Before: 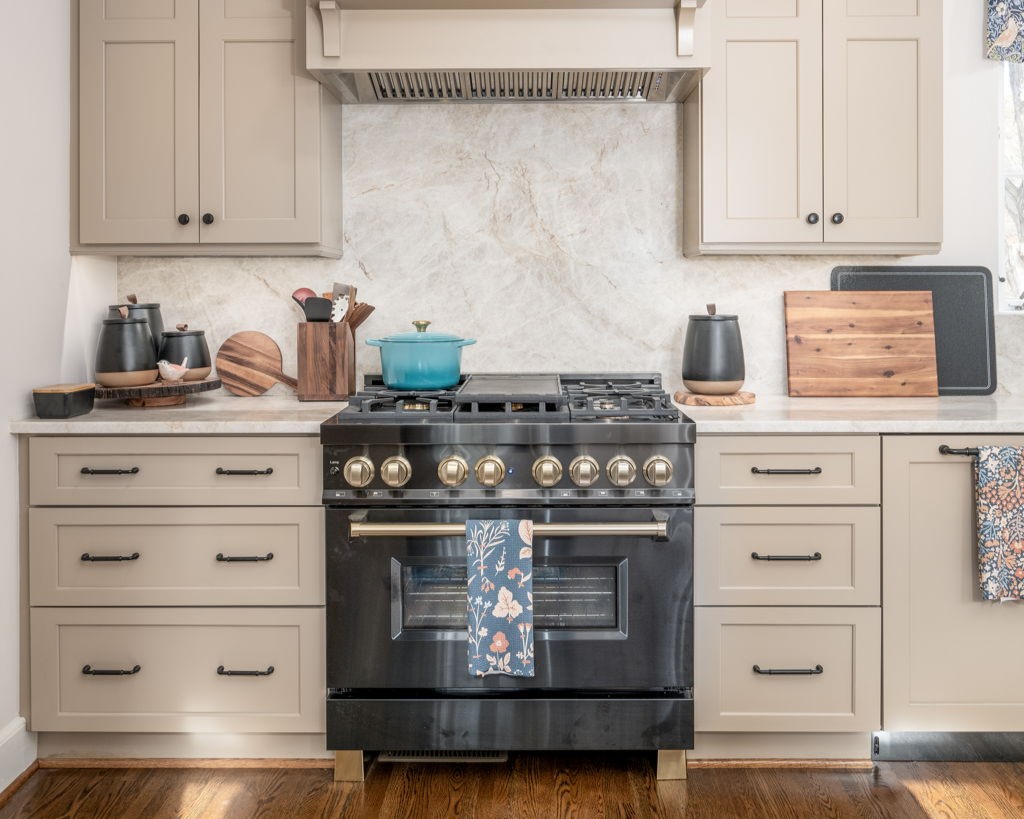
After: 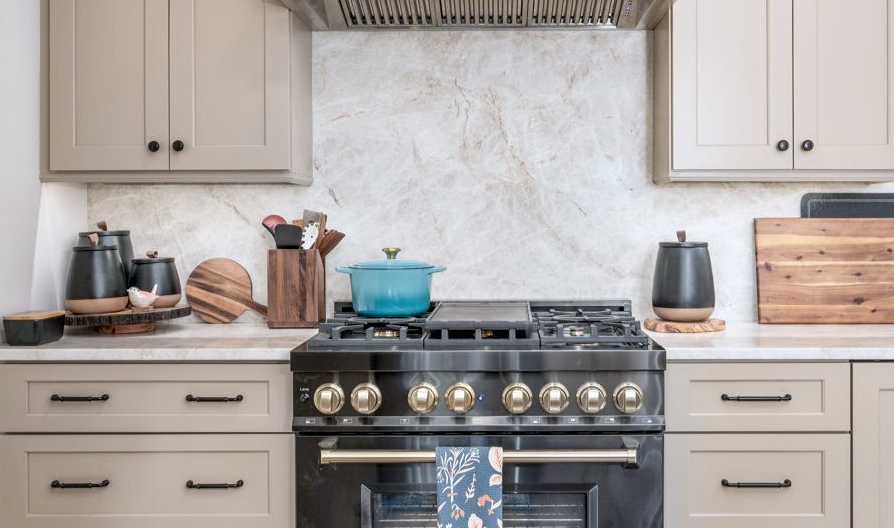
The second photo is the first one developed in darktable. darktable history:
white balance: red 0.976, blue 1.04
crop: left 3.015%, top 8.969%, right 9.647%, bottom 26.457%
contrast equalizer: octaves 7, y [[0.6 ×6], [0.55 ×6], [0 ×6], [0 ×6], [0 ×6]], mix 0.3
